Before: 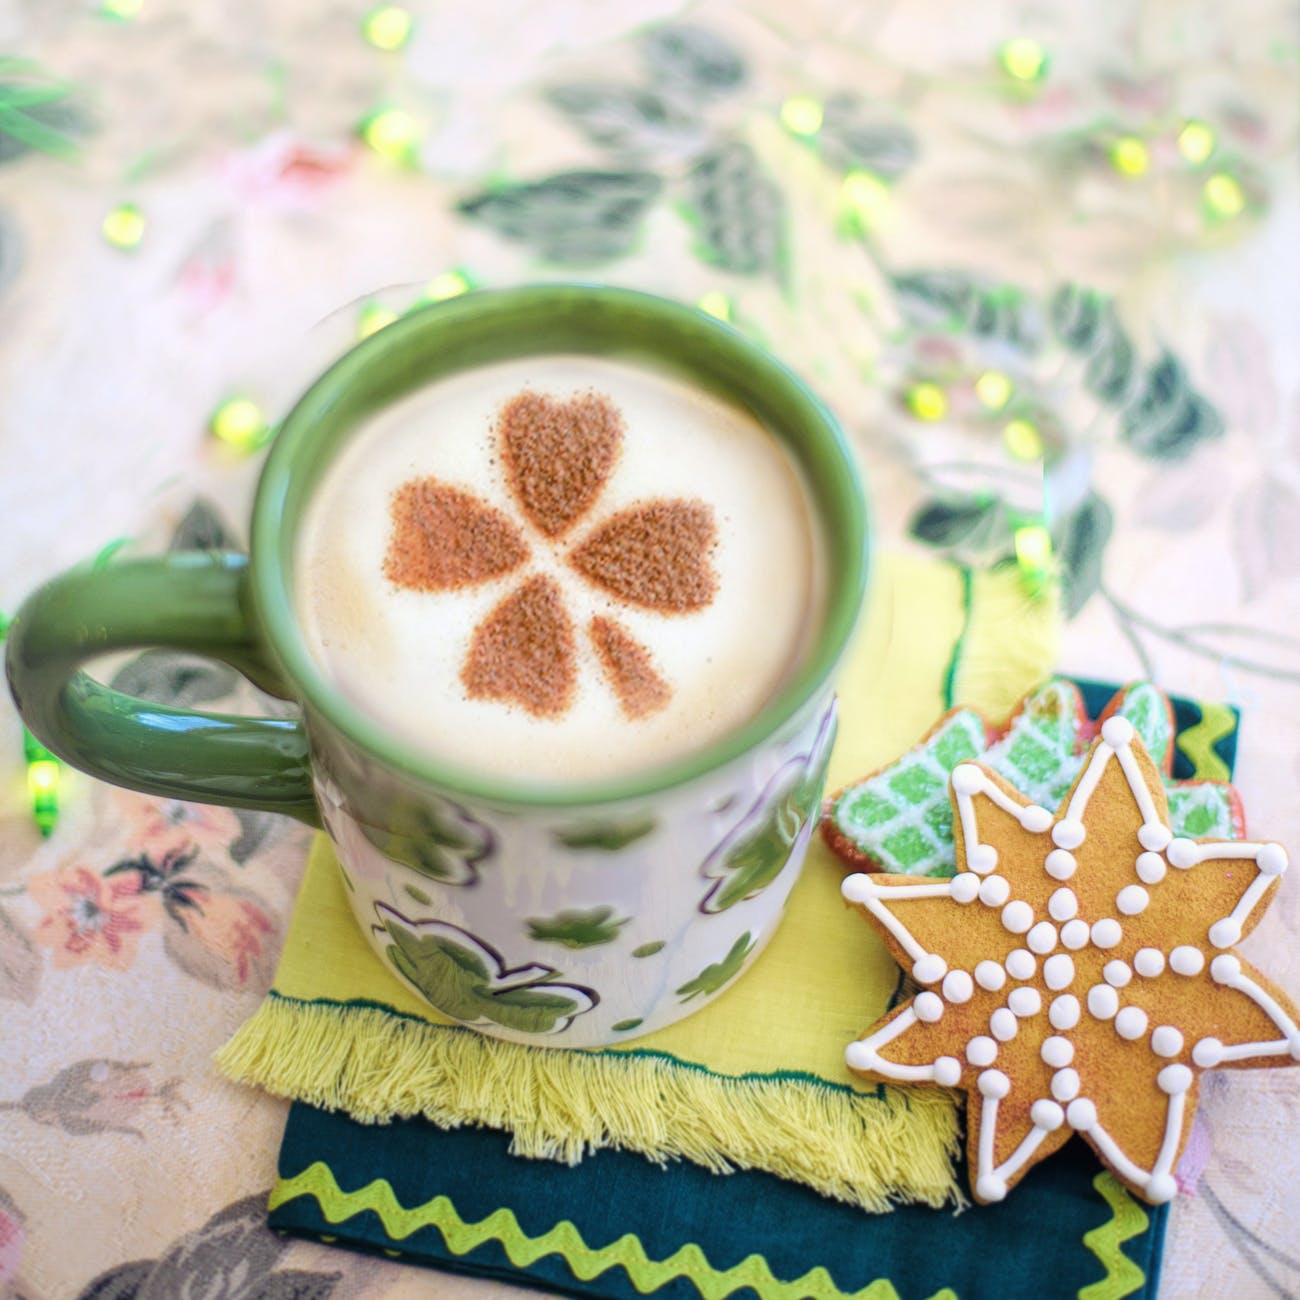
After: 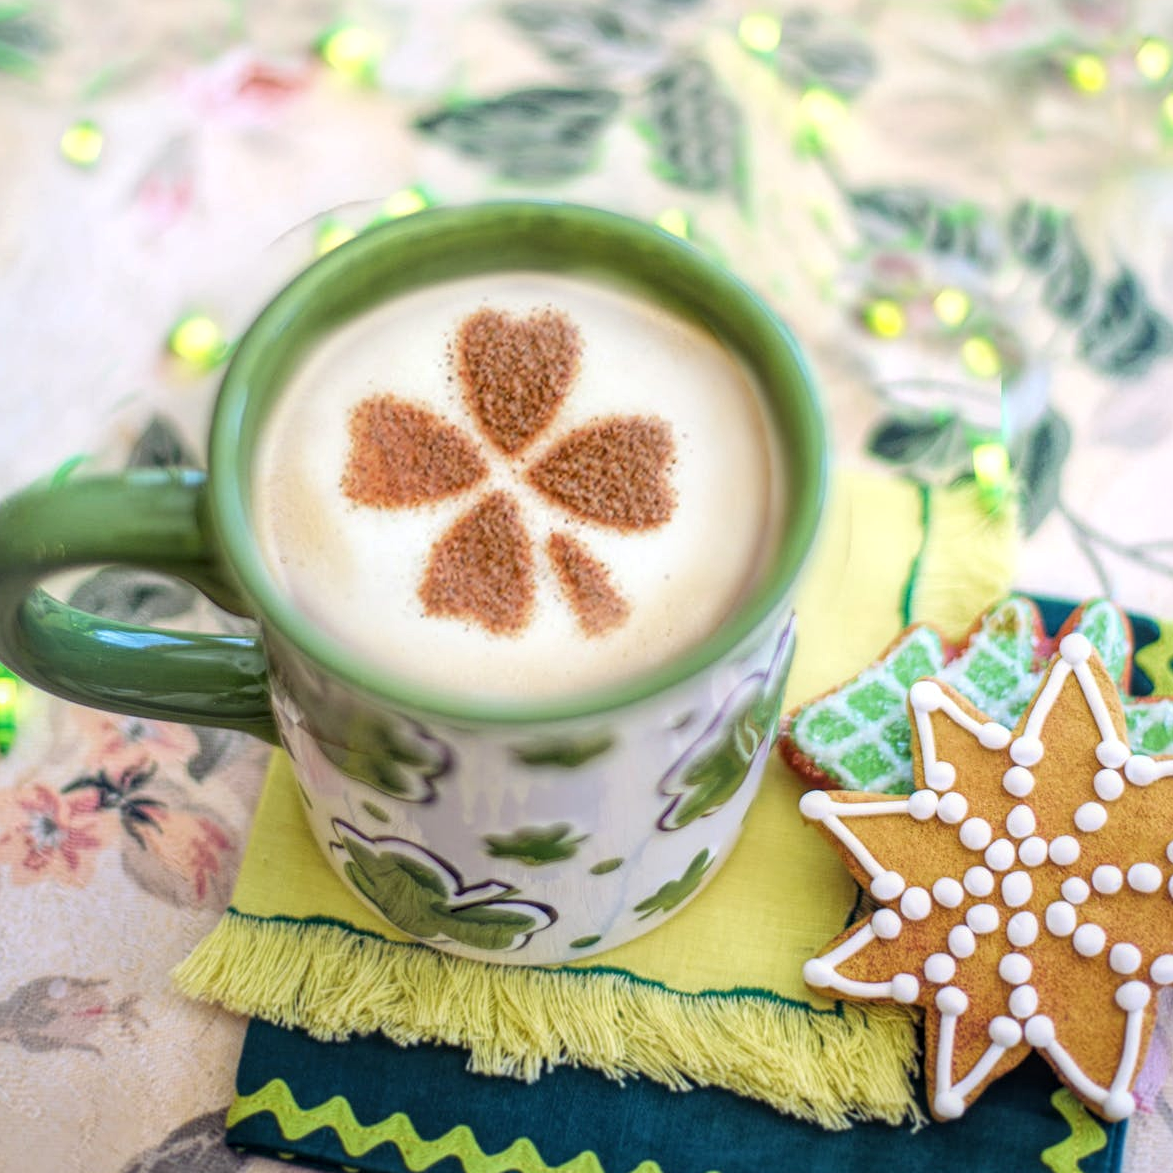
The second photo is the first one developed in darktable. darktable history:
local contrast: on, module defaults
crop: left 3.305%, top 6.436%, right 6.389%, bottom 3.258%
